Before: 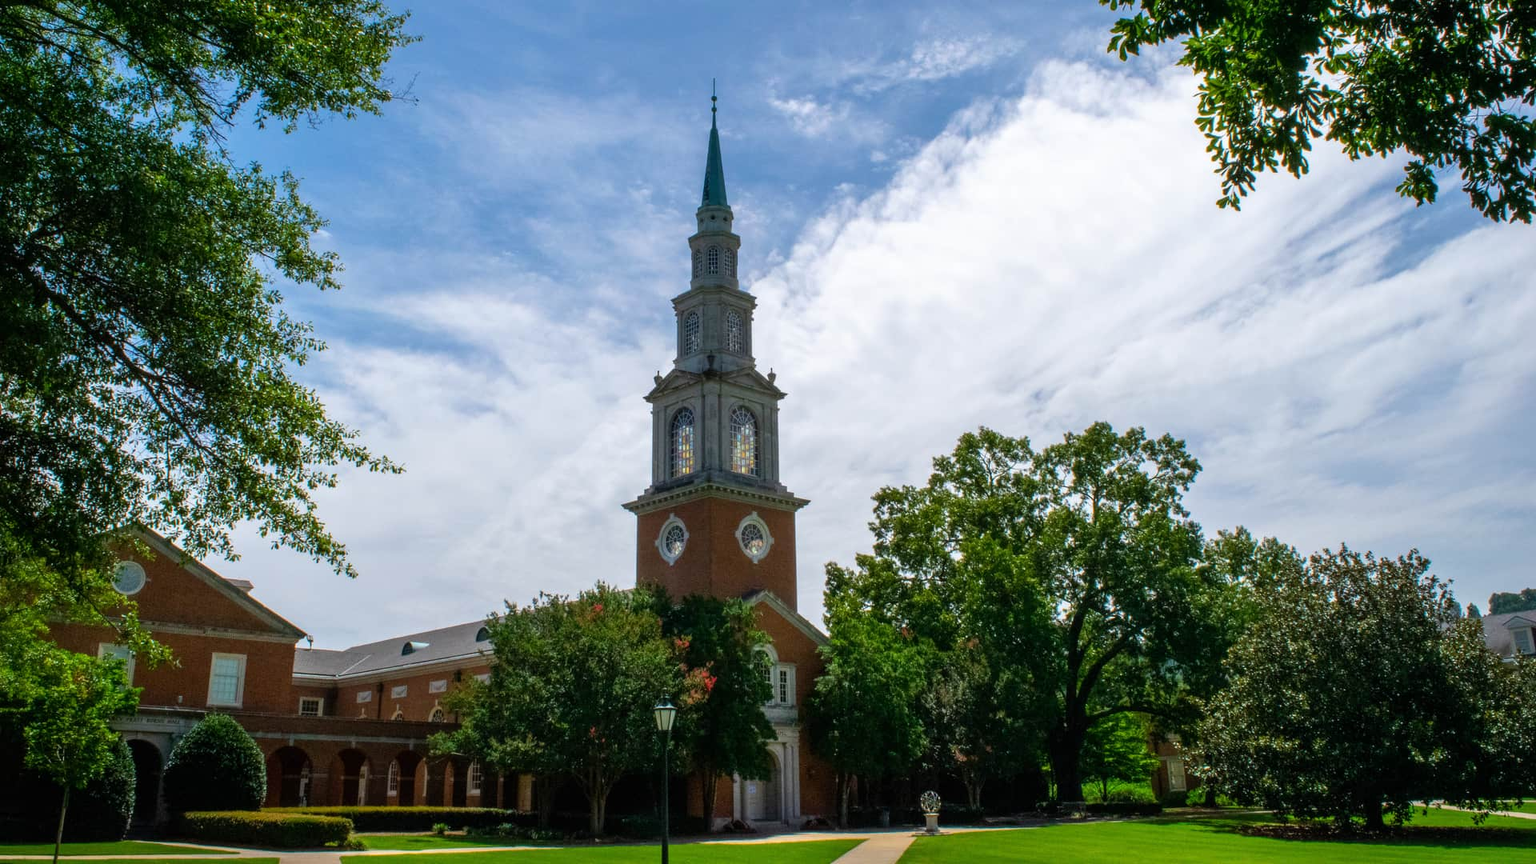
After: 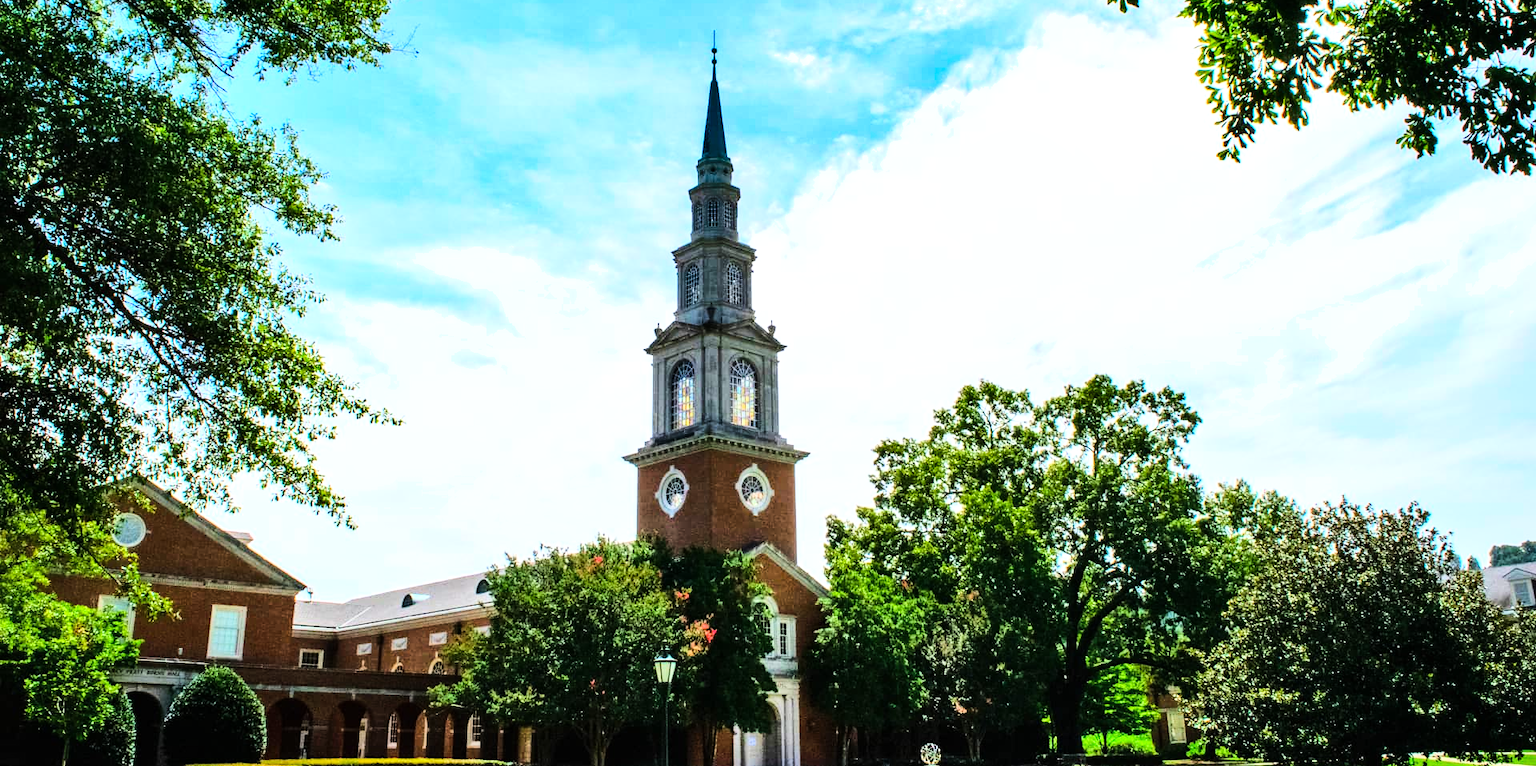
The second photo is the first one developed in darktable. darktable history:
tone curve: curves: ch0 [(0, 0) (0.003, 0.003) (0.011, 0.013) (0.025, 0.028) (0.044, 0.05) (0.069, 0.079) (0.1, 0.113) (0.136, 0.154) (0.177, 0.201) (0.224, 0.268) (0.277, 0.38) (0.335, 0.486) (0.399, 0.588) (0.468, 0.688) (0.543, 0.787) (0.623, 0.854) (0.709, 0.916) (0.801, 0.957) (0.898, 0.978) (1, 1)], color space Lab, linked channels, preserve colors none
tone equalizer: -8 EV -0.744 EV, -7 EV -0.704 EV, -6 EV -0.578 EV, -5 EV -0.379 EV, -3 EV 0.37 EV, -2 EV 0.6 EV, -1 EV 0.682 EV, +0 EV 0.74 EV
crop and rotate: top 5.574%, bottom 5.654%
shadows and highlights: soften with gaussian
